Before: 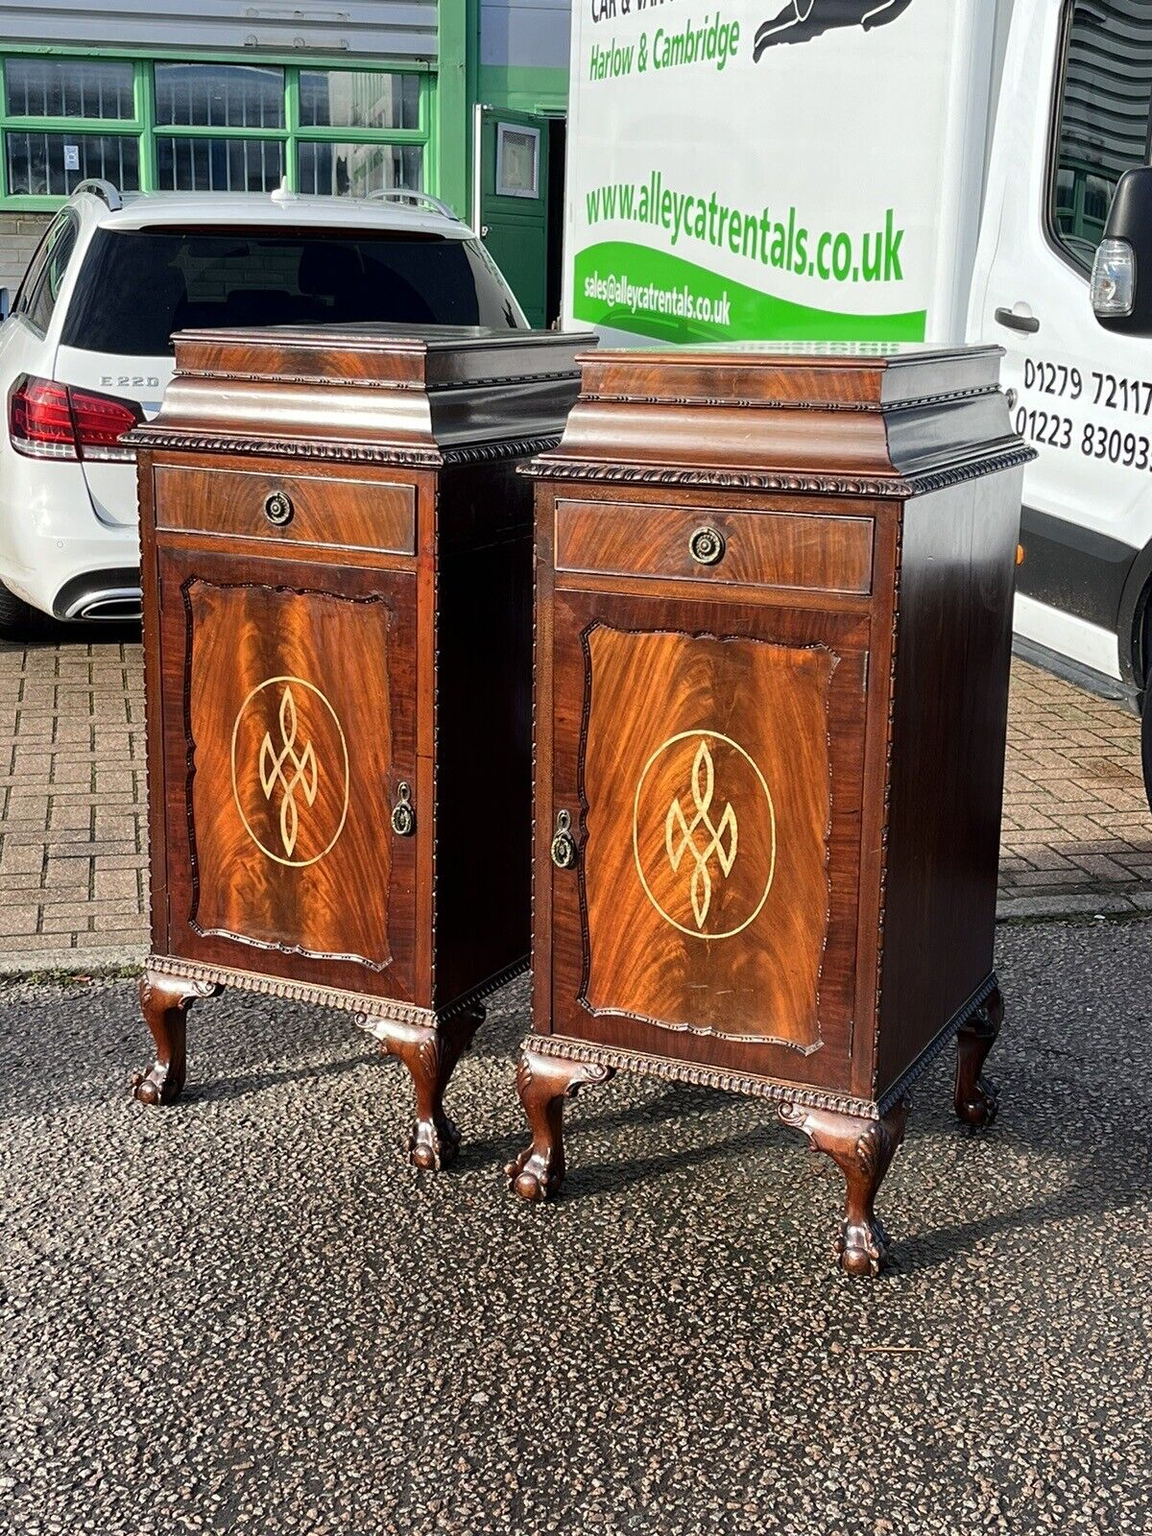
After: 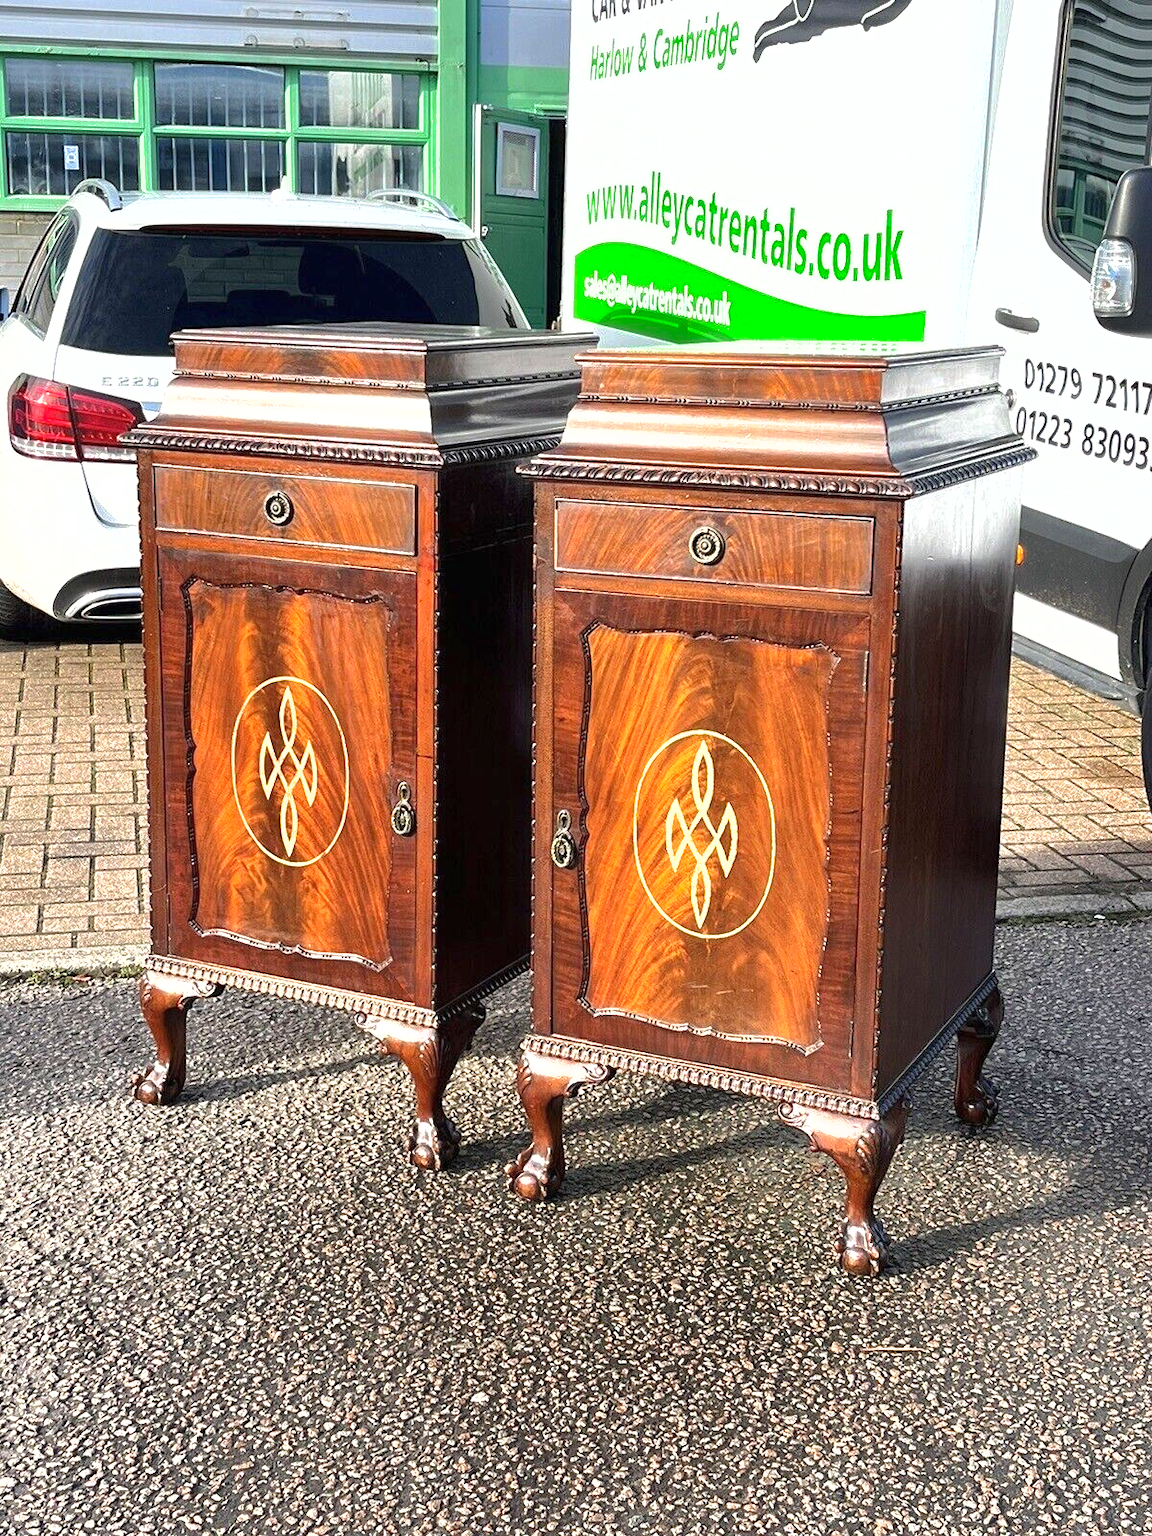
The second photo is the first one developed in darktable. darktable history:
shadows and highlights: shadows 29.98
exposure: black level correction 0, exposure 1.001 EV, compensate highlight preservation false
